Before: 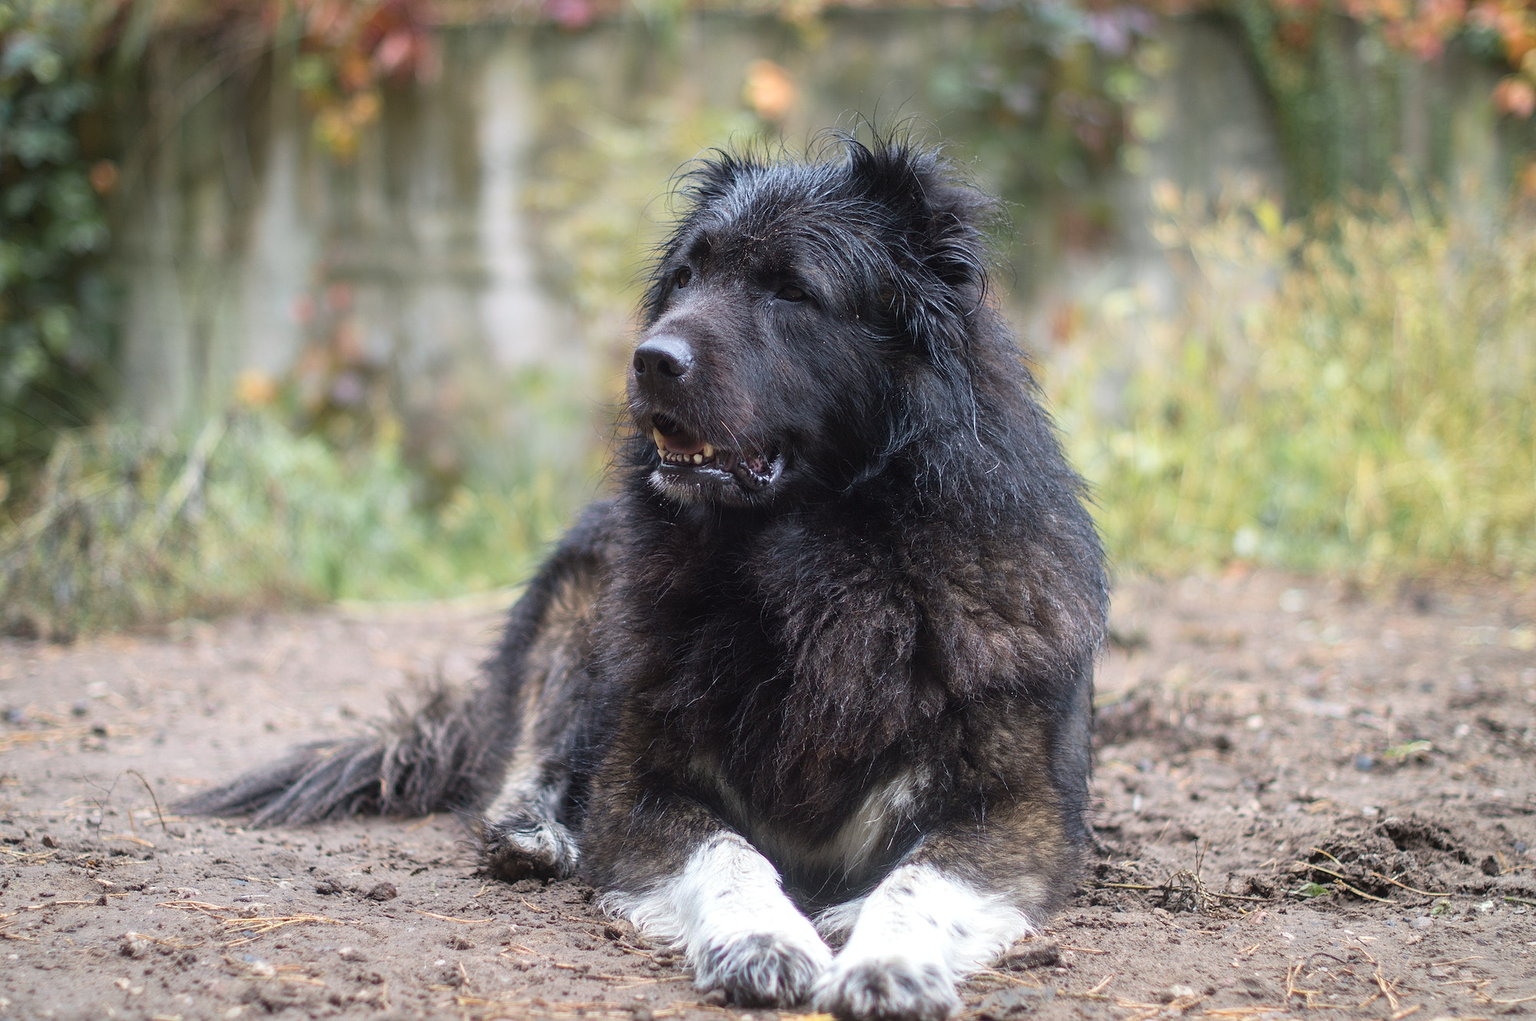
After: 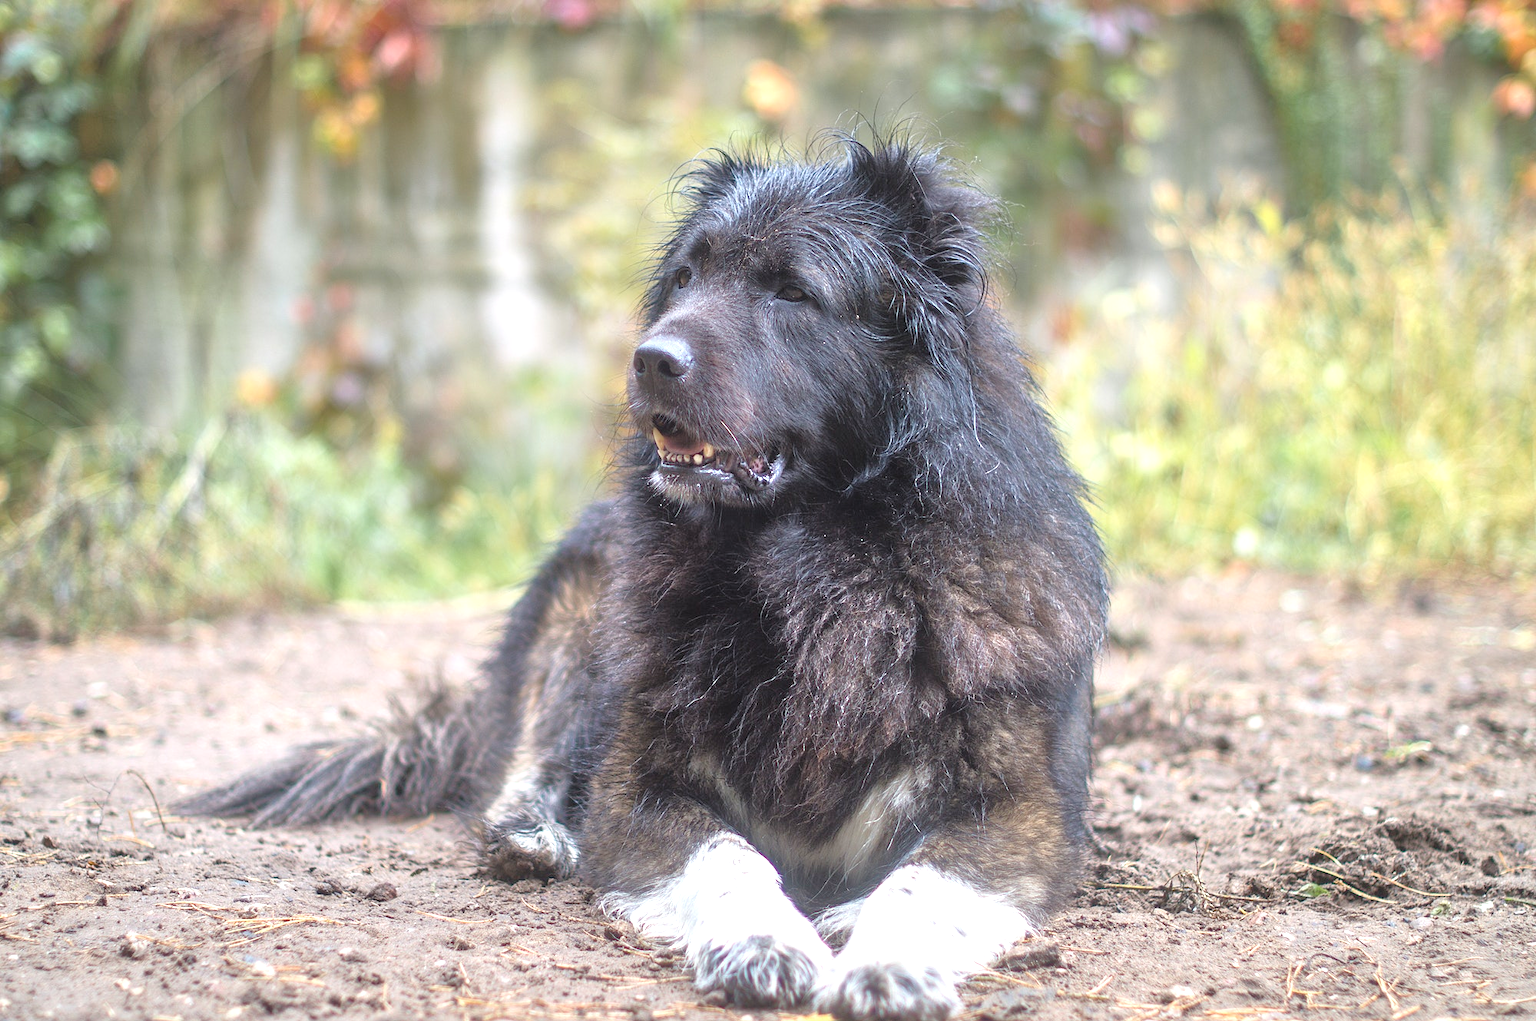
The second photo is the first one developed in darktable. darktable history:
color balance rgb: on, module defaults
tone equalizer: -7 EV 0.15 EV, -6 EV 0.6 EV, -5 EV 1.15 EV, -4 EV 1.33 EV, -3 EV 1.15 EV, -2 EV 0.6 EV, -1 EV 0.15 EV, mask exposure compensation -0.5 EV
exposure: black level correction -0.002, exposure 0.54 EV, compensate highlight preservation false
